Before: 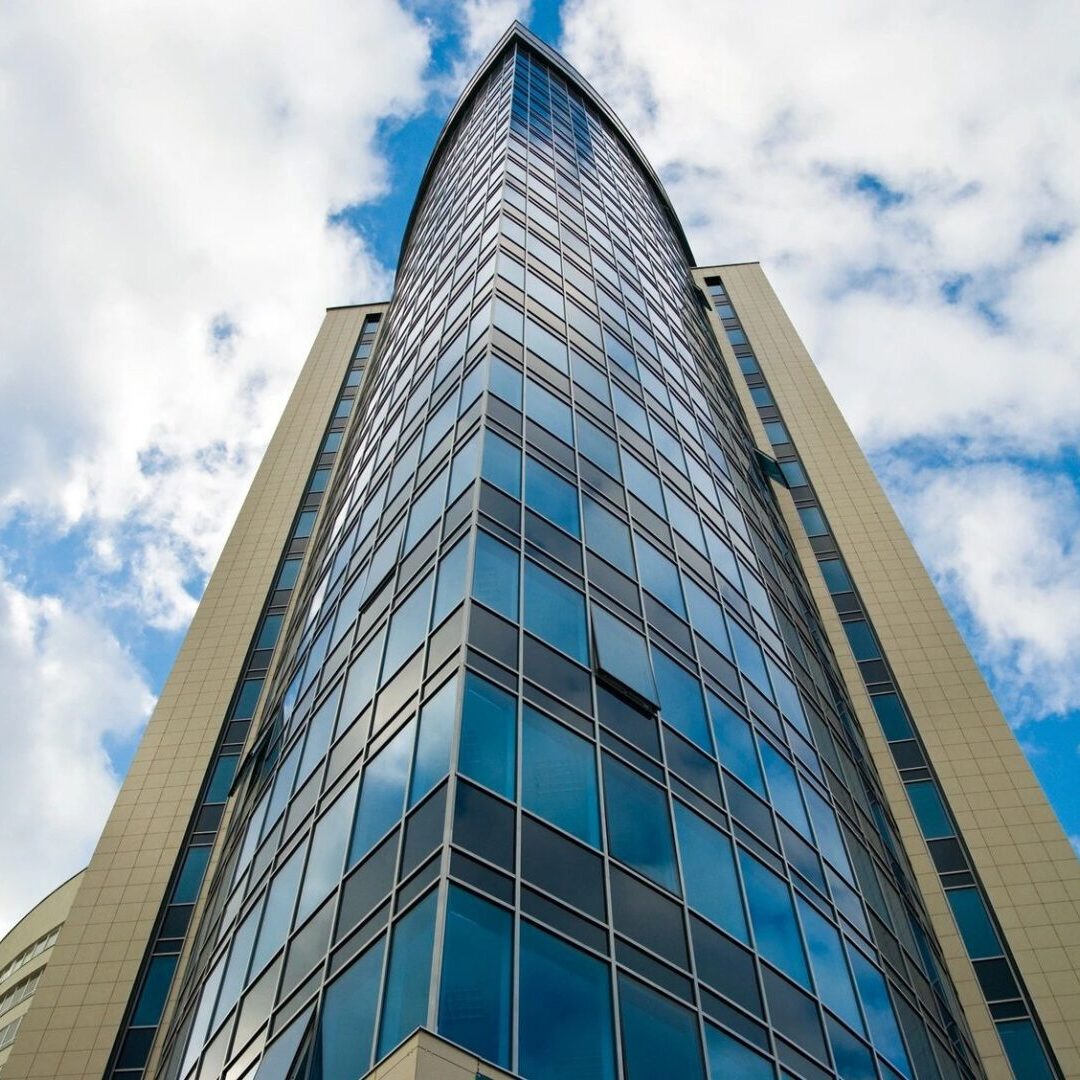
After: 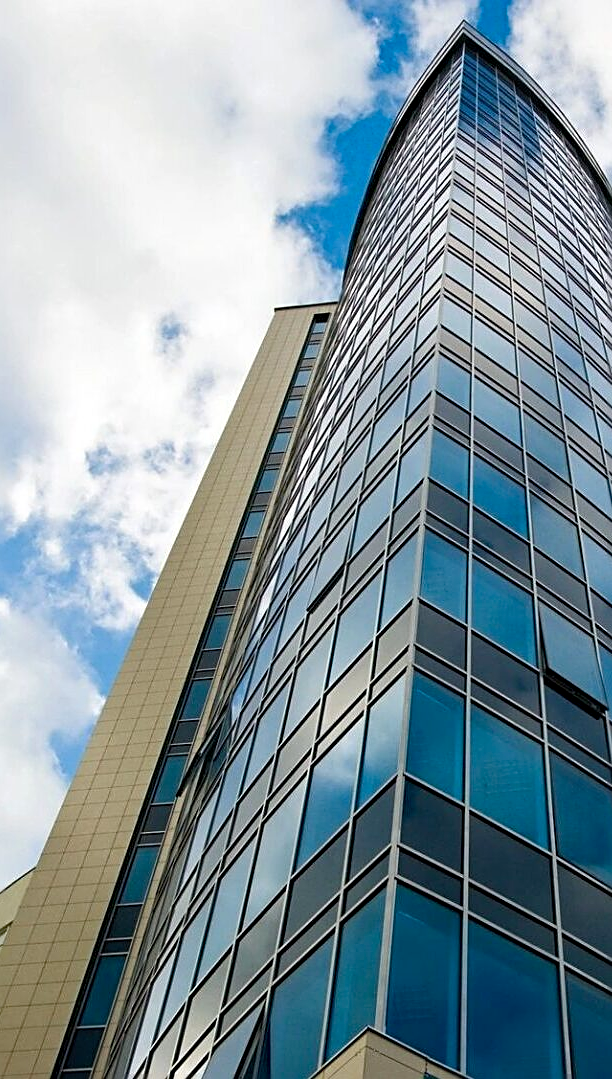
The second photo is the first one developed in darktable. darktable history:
haze removal: strength 0.284, distance 0.244, adaptive false
crop: left 4.871%, right 38.427%
sharpen: on, module defaults
